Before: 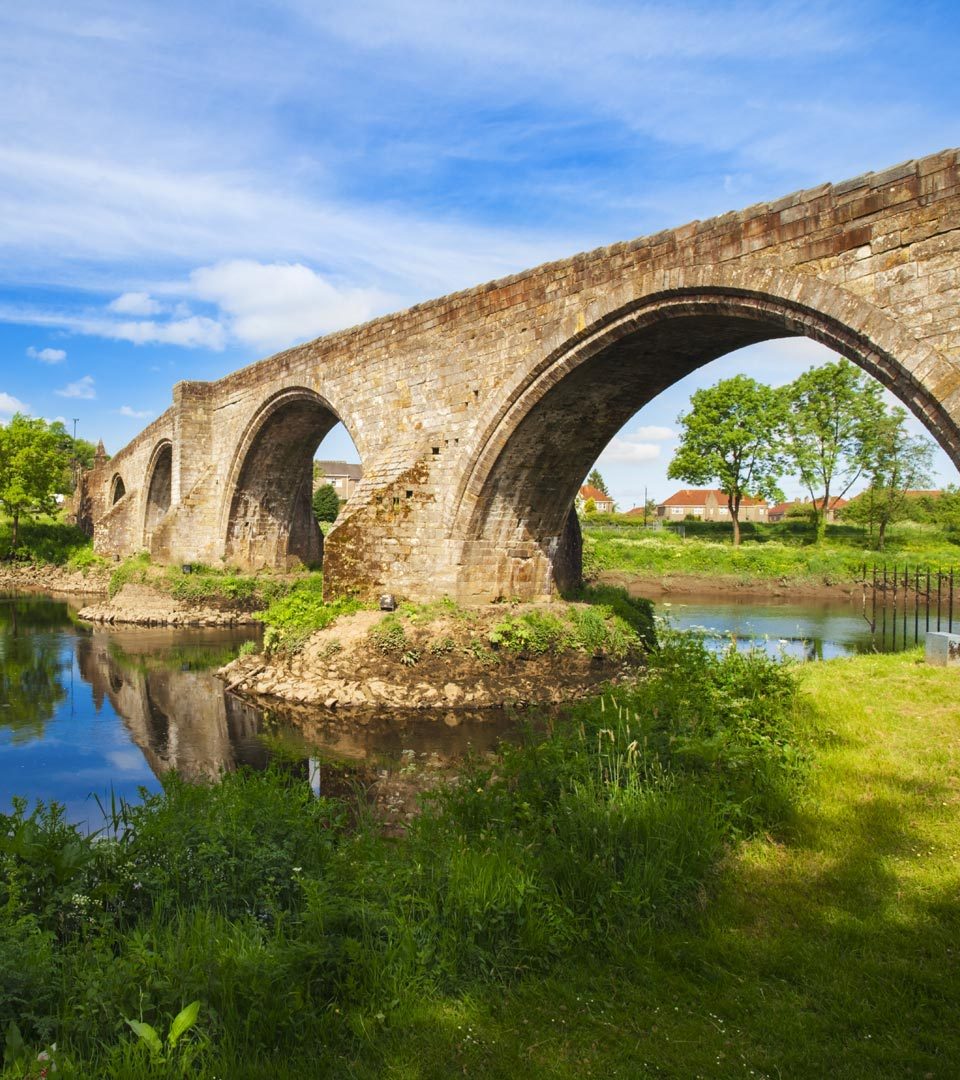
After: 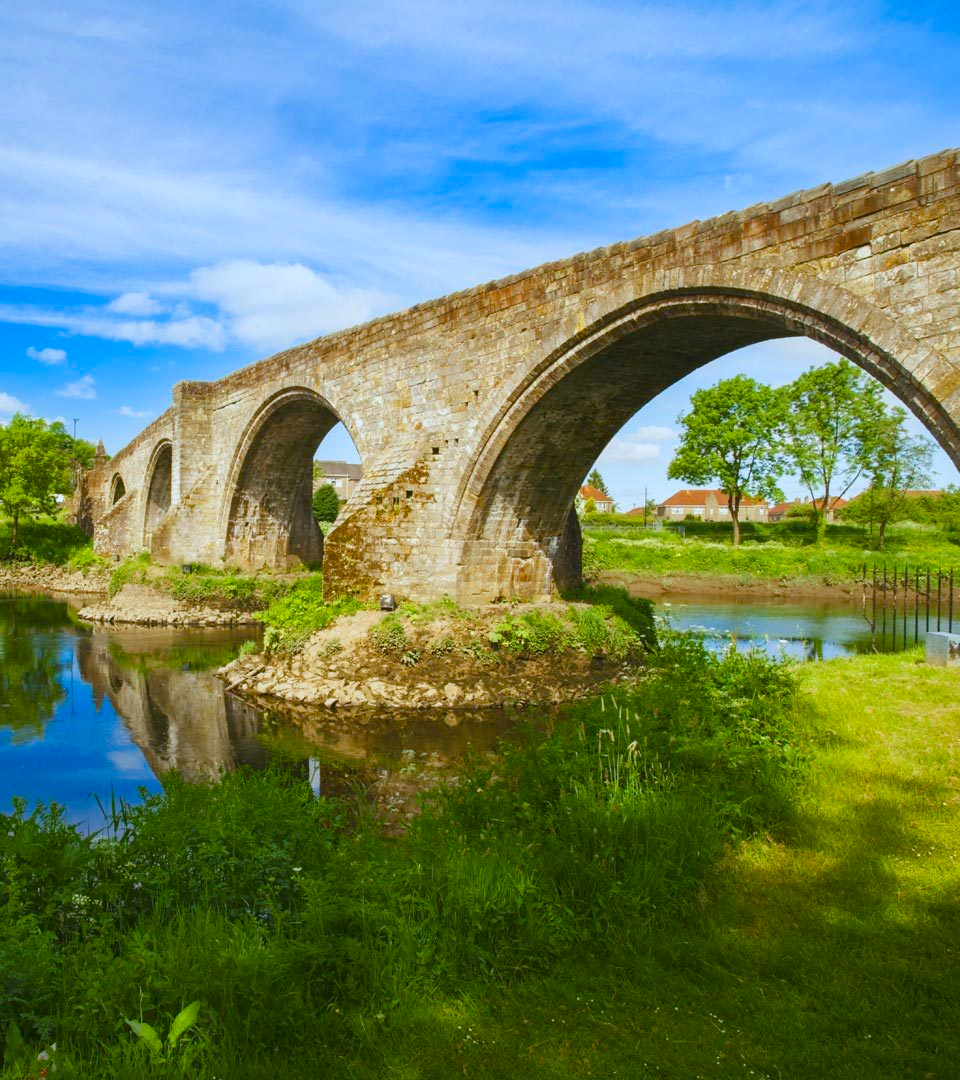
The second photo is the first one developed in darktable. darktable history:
color calibration: x 0.372, y 0.386, temperature 4283.97 K
color balance: mode lift, gamma, gain (sRGB), lift [1.04, 1, 1, 0.97], gamma [1.01, 1, 1, 0.97], gain [0.96, 1, 1, 0.97]
color balance rgb: perceptual saturation grading › global saturation 35%, perceptual saturation grading › highlights -25%, perceptual saturation grading › shadows 25%, global vibrance 10%
